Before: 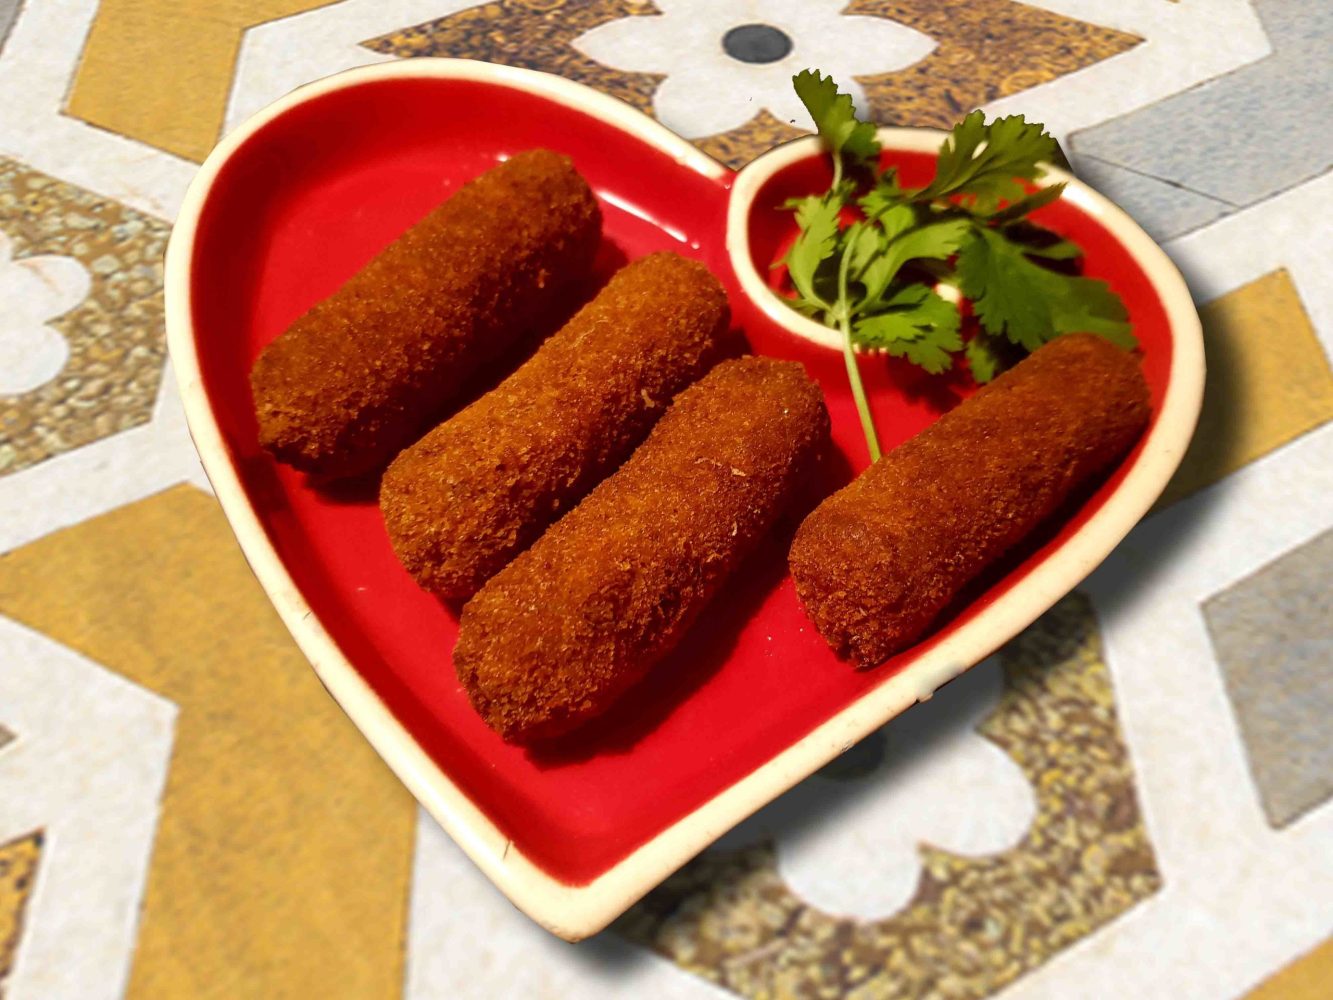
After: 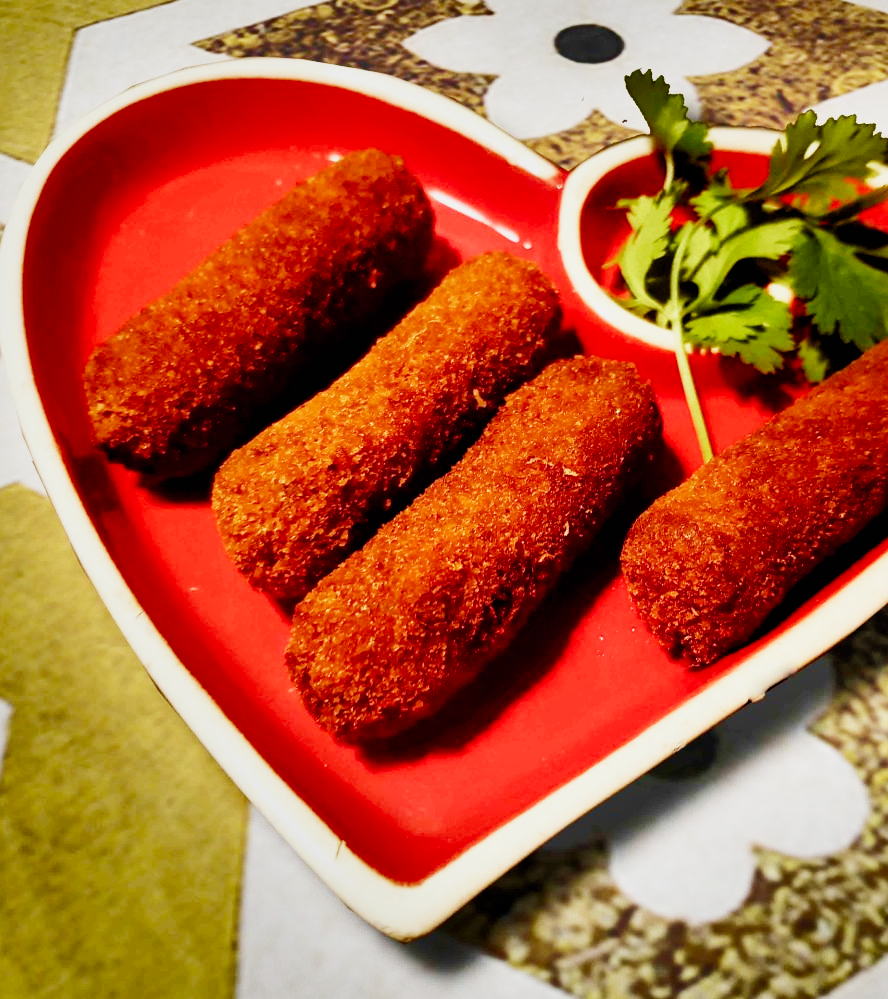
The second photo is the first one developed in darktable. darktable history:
exposure: exposure 0.564 EV, compensate highlight preservation false
shadows and highlights: shadows 20.91, highlights -82.73, soften with gaussian
rgb levels: levels [[0.01, 0.419, 0.839], [0, 0.5, 1], [0, 0.5, 1]]
sigmoid: contrast 1.8, skew -0.2, preserve hue 0%, red attenuation 0.1, red rotation 0.035, green attenuation 0.1, green rotation -0.017, blue attenuation 0.15, blue rotation -0.052, base primaries Rec2020
velvia: on, module defaults
crop and rotate: left 12.648%, right 20.685%
